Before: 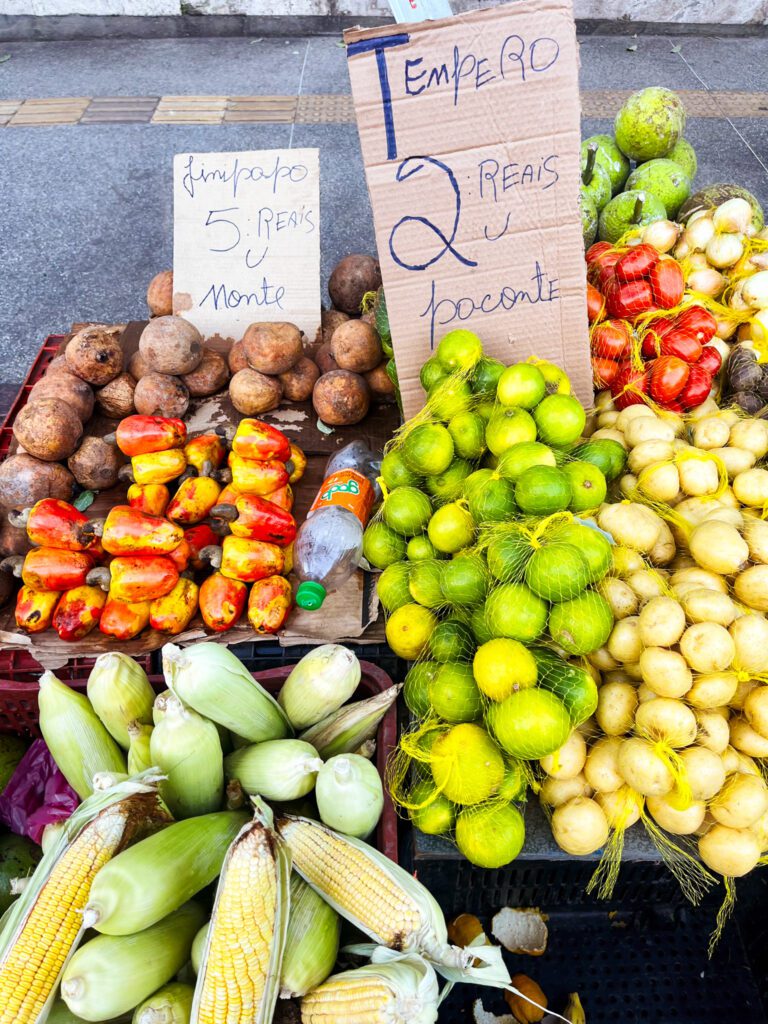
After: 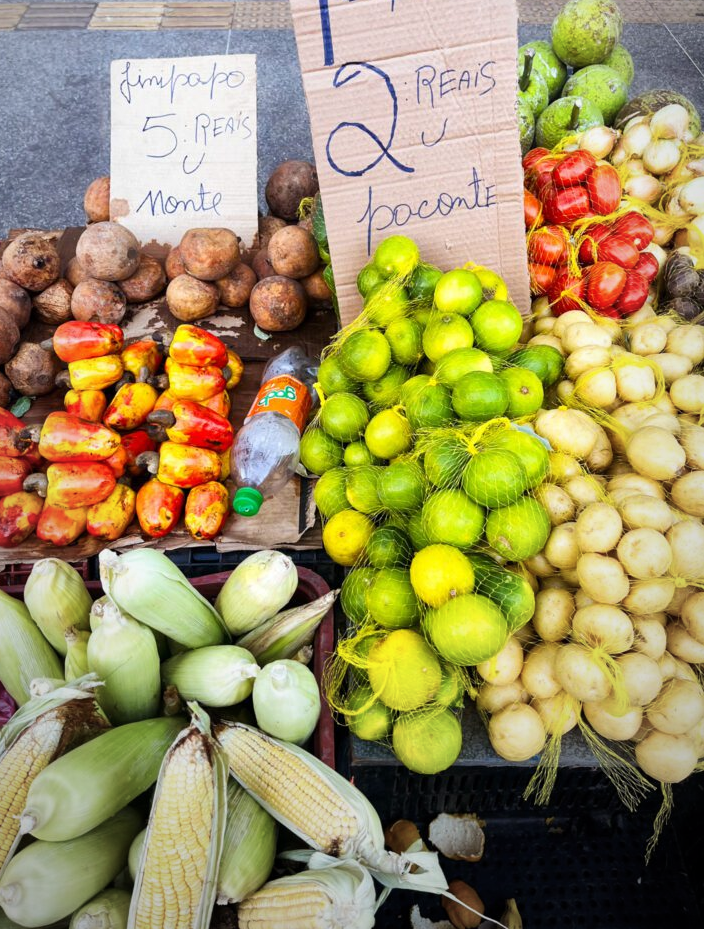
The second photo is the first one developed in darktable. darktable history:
crop and rotate: left 8.262%, top 9.226%
vignetting: fall-off start 72.14%, fall-off radius 108.07%, brightness -0.713, saturation -0.488, center (-0.054, -0.359), width/height ratio 0.729
